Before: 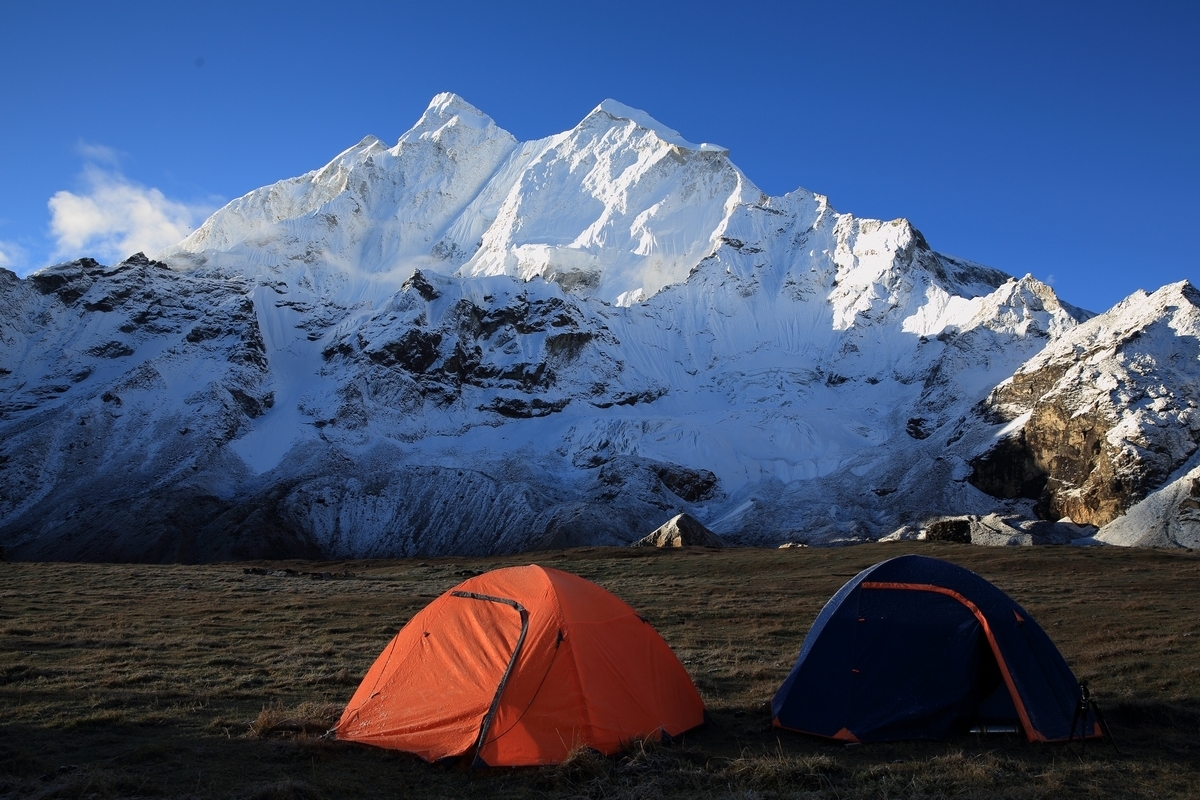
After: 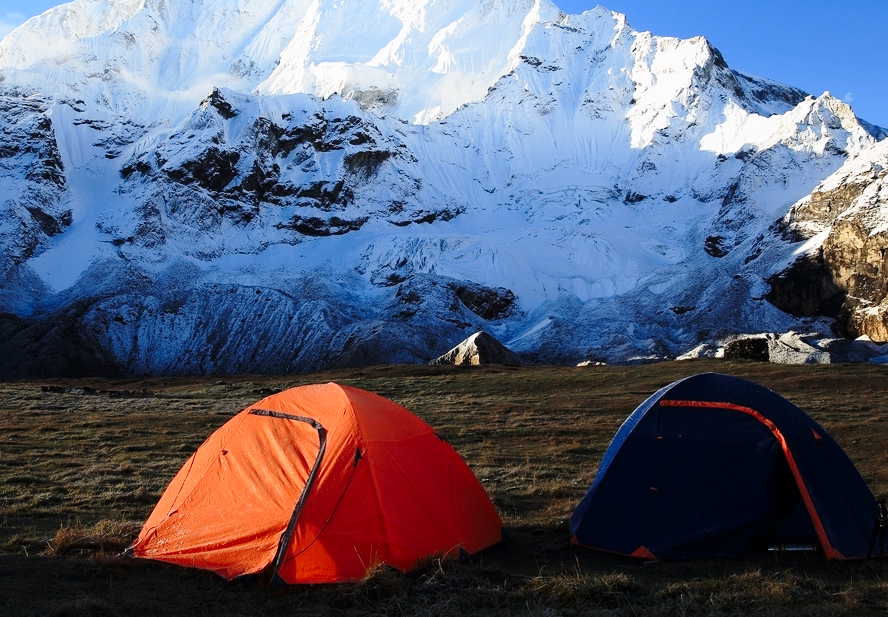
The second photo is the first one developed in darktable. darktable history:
white balance: emerald 1
color balance: mode lift, gamma, gain (sRGB)
shadows and highlights: shadows -24.28, highlights 49.77, soften with gaussian
crop: left 16.871%, top 22.857%, right 9.116%
base curve: curves: ch0 [(0, 0) (0.028, 0.03) (0.121, 0.232) (0.46, 0.748) (0.859, 0.968) (1, 1)], preserve colors none
